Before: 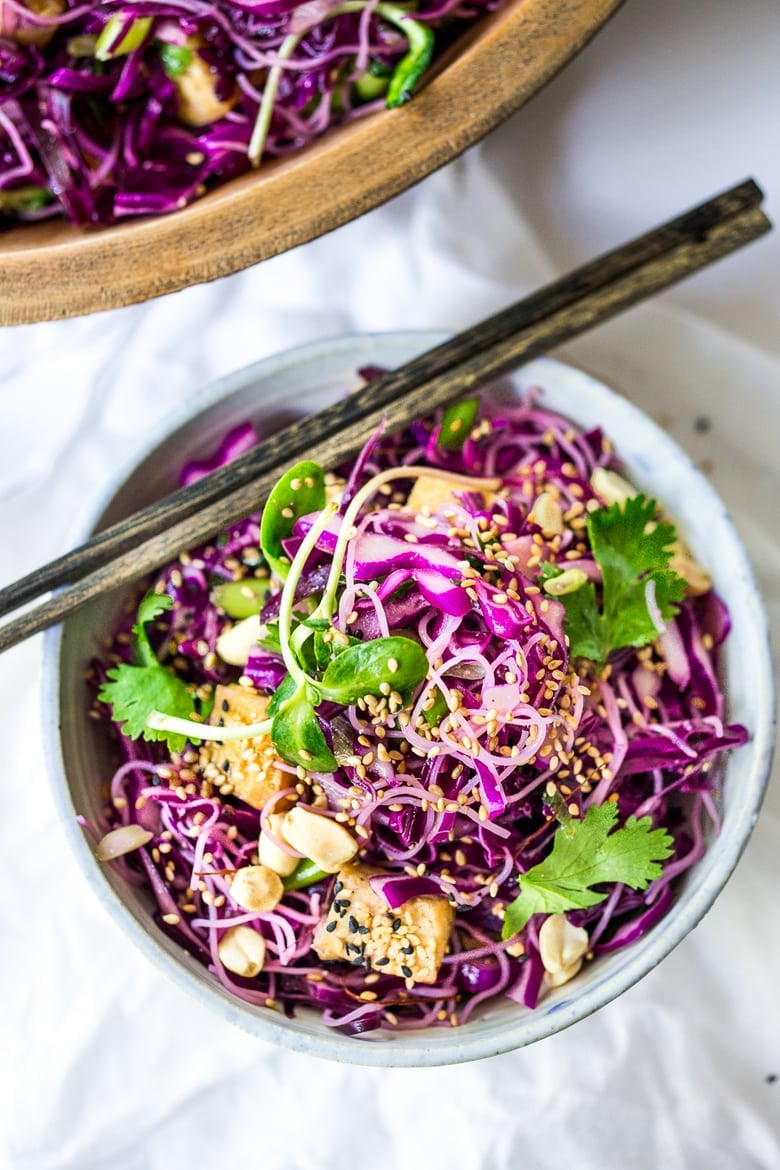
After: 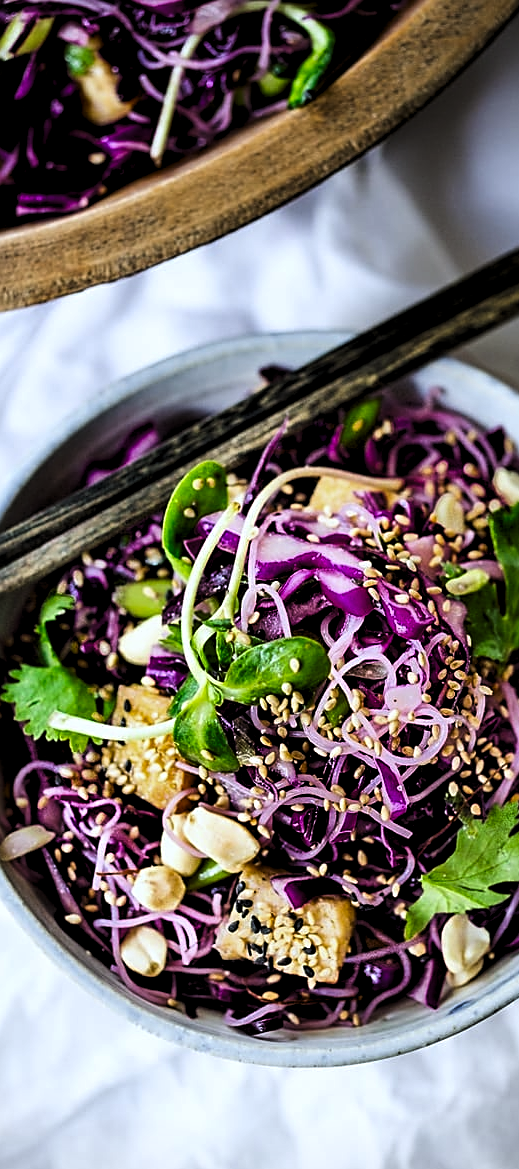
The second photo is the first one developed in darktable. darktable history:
white balance: red 0.967, blue 1.049
contrast brightness saturation: contrast 0.07, brightness -0.14, saturation 0.11
exposure: compensate highlight preservation false
vignetting: fall-off start 92.6%, brightness -0.52, saturation -0.51, center (-0.012, 0)
color correction: saturation 0.99
crop and rotate: left 12.673%, right 20.66%
sharpen: on, module defaults
levels: levels [0.116, 0.574, 1]
